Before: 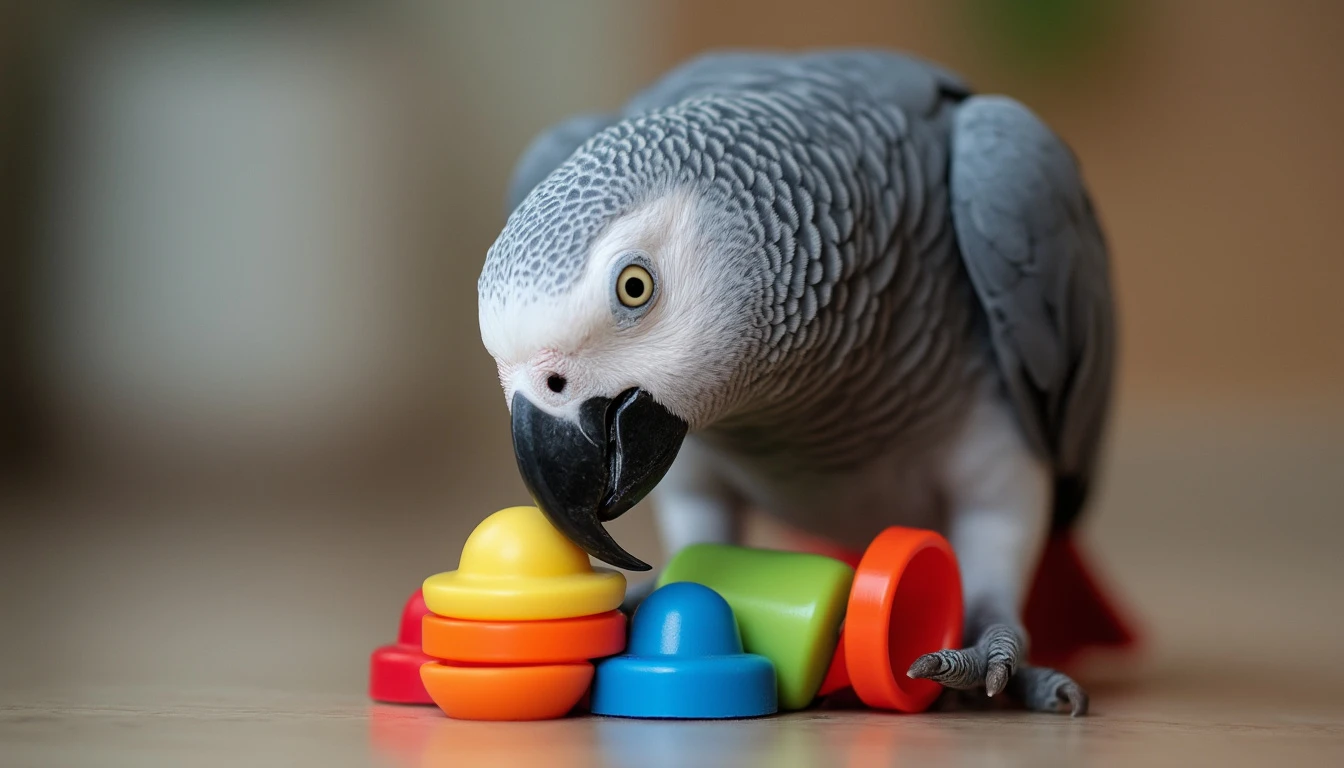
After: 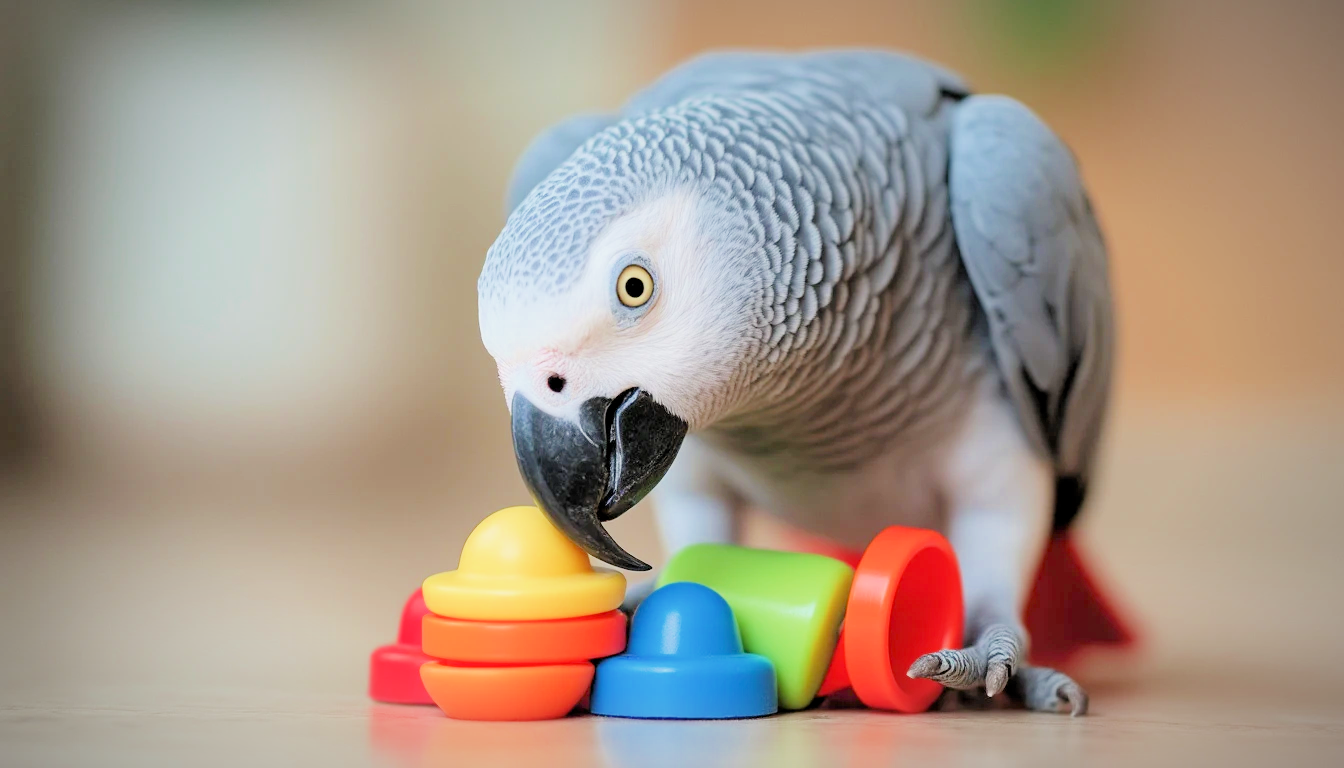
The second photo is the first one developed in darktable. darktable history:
filmic rgb: middle gray luminance 3.44%, black relative exposure -5.92 EV, white relative exposure 6.33 EV, threshold 6 EV, dynamic range scaling 22.4%, target black luminance 0%, hardness 2.33, latitude 45.85%, contrast 0.78, highlights saturation mix 100%, shadows ↔ highlights balance 0.033%, add noise in highlights 0, preserve chrominance max RGB, color science v3 (2019), use custom middle-gray values true, iterations of high-quality reconstruction 0, contrast in highlights soft, enable highlight reconstruction true
vignetting: fall-off radius 70%, automatic ratio true
